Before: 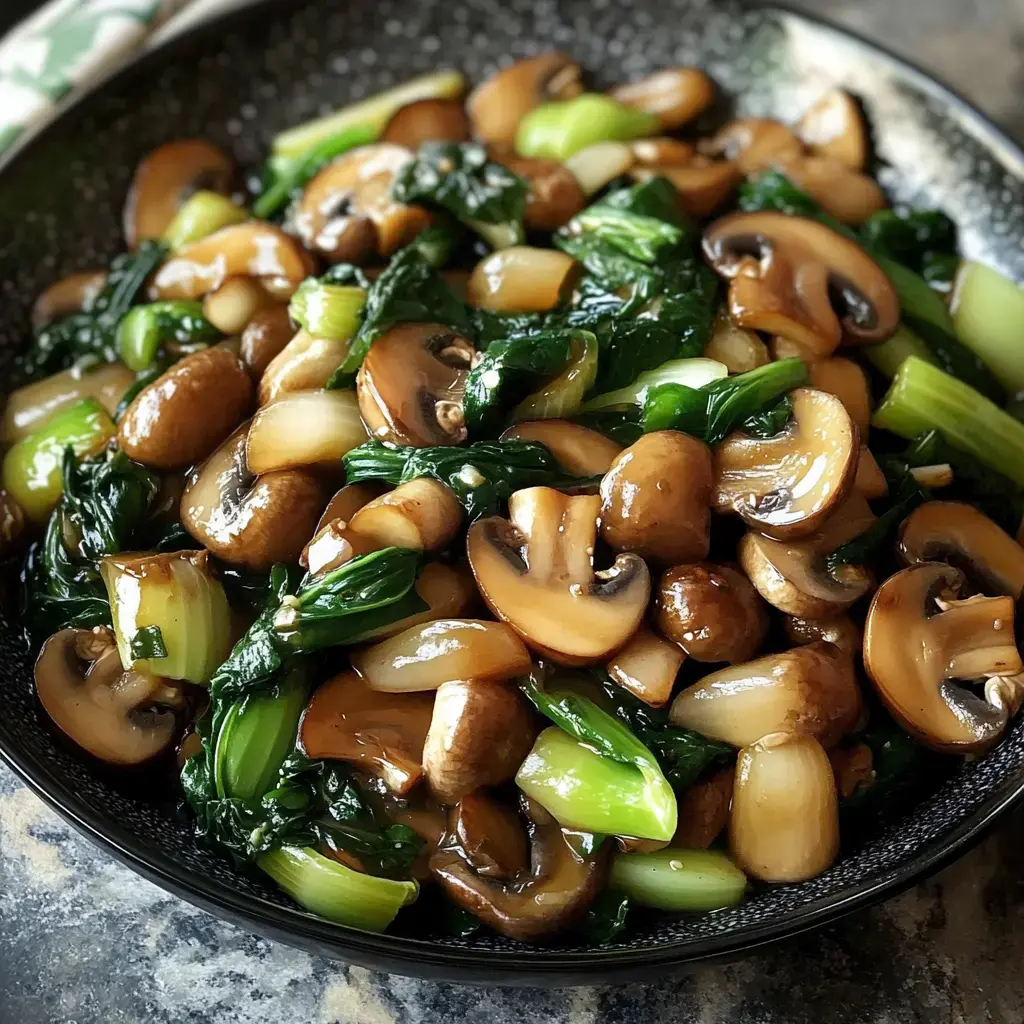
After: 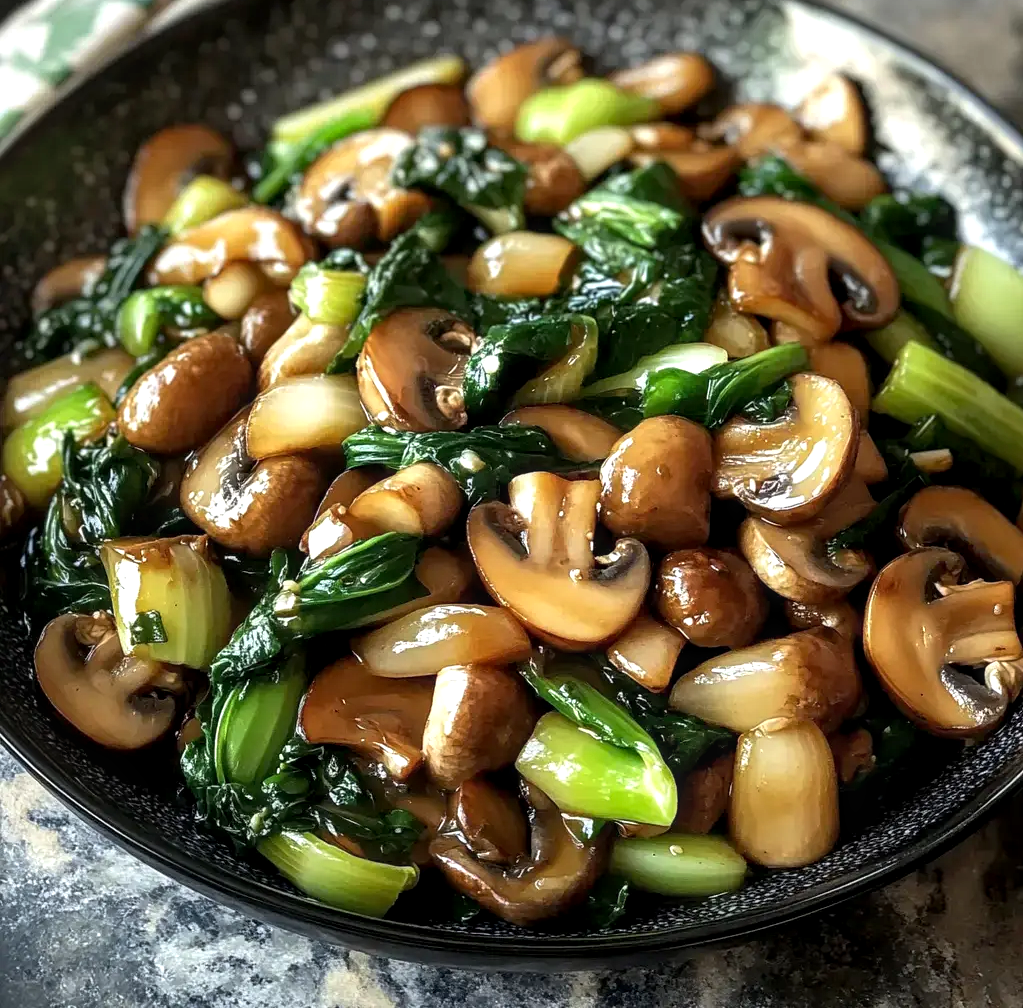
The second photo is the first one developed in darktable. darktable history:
crop: top 1.514%, right 0.012%
exposure: black level correction 0.001, exposure 0.299 EV, compensate highlight preservation false
base curve: curves: ch0 [(0, 0) (0.303, 0.277) (1, 1)], preserve colors none
local contrast: on, module defaults
